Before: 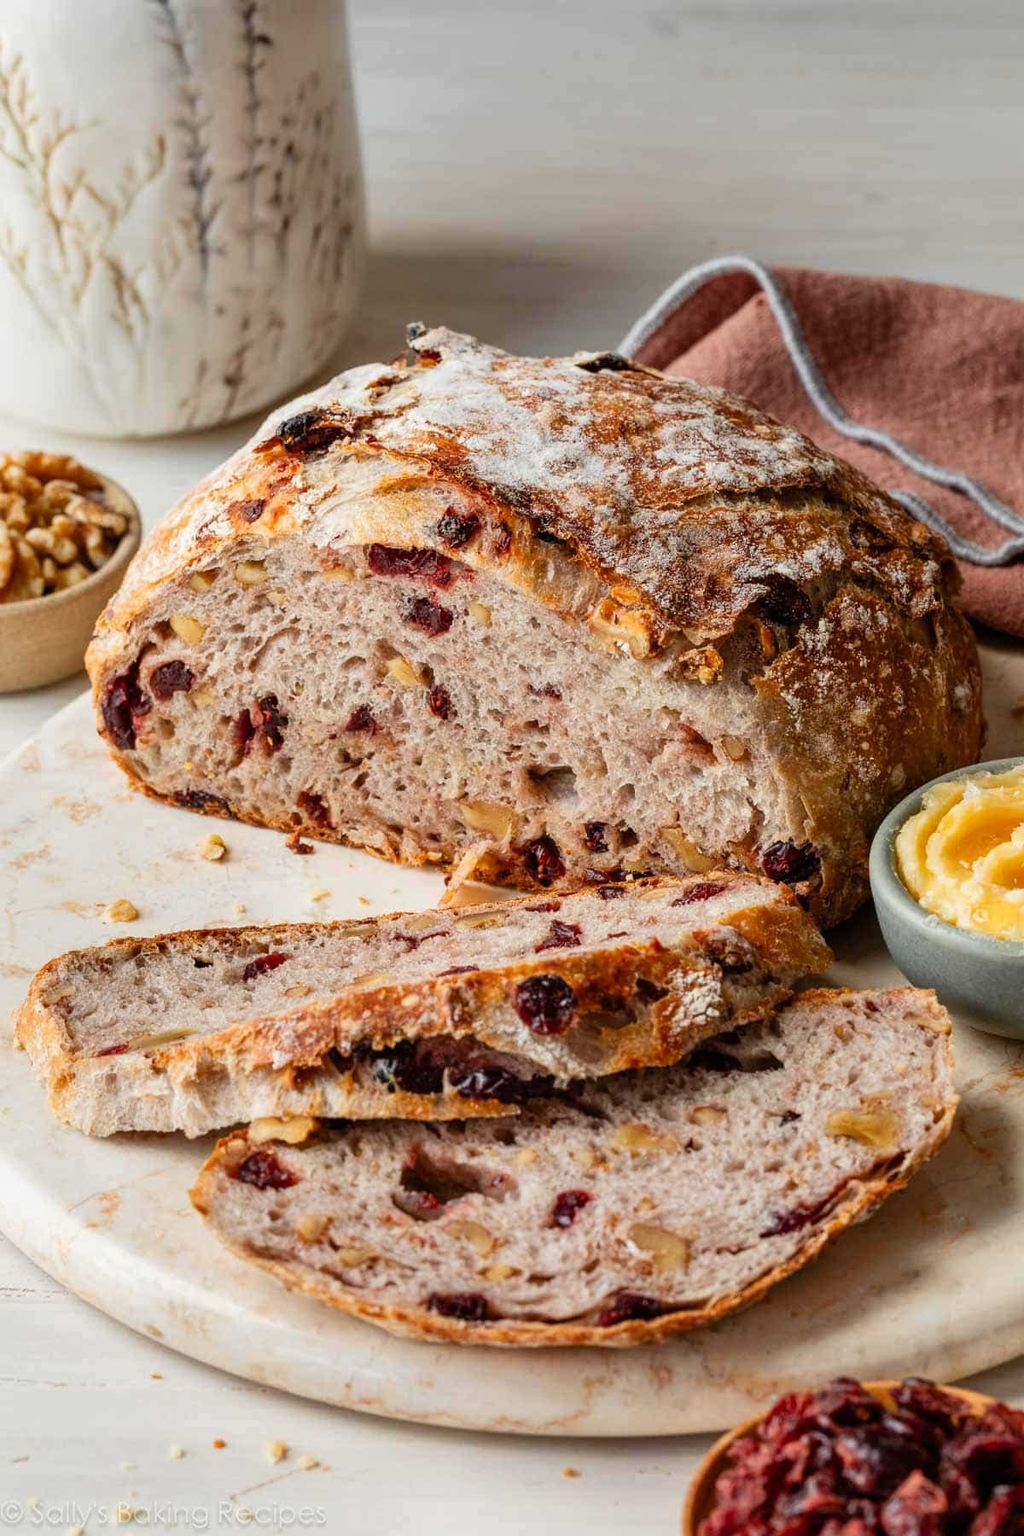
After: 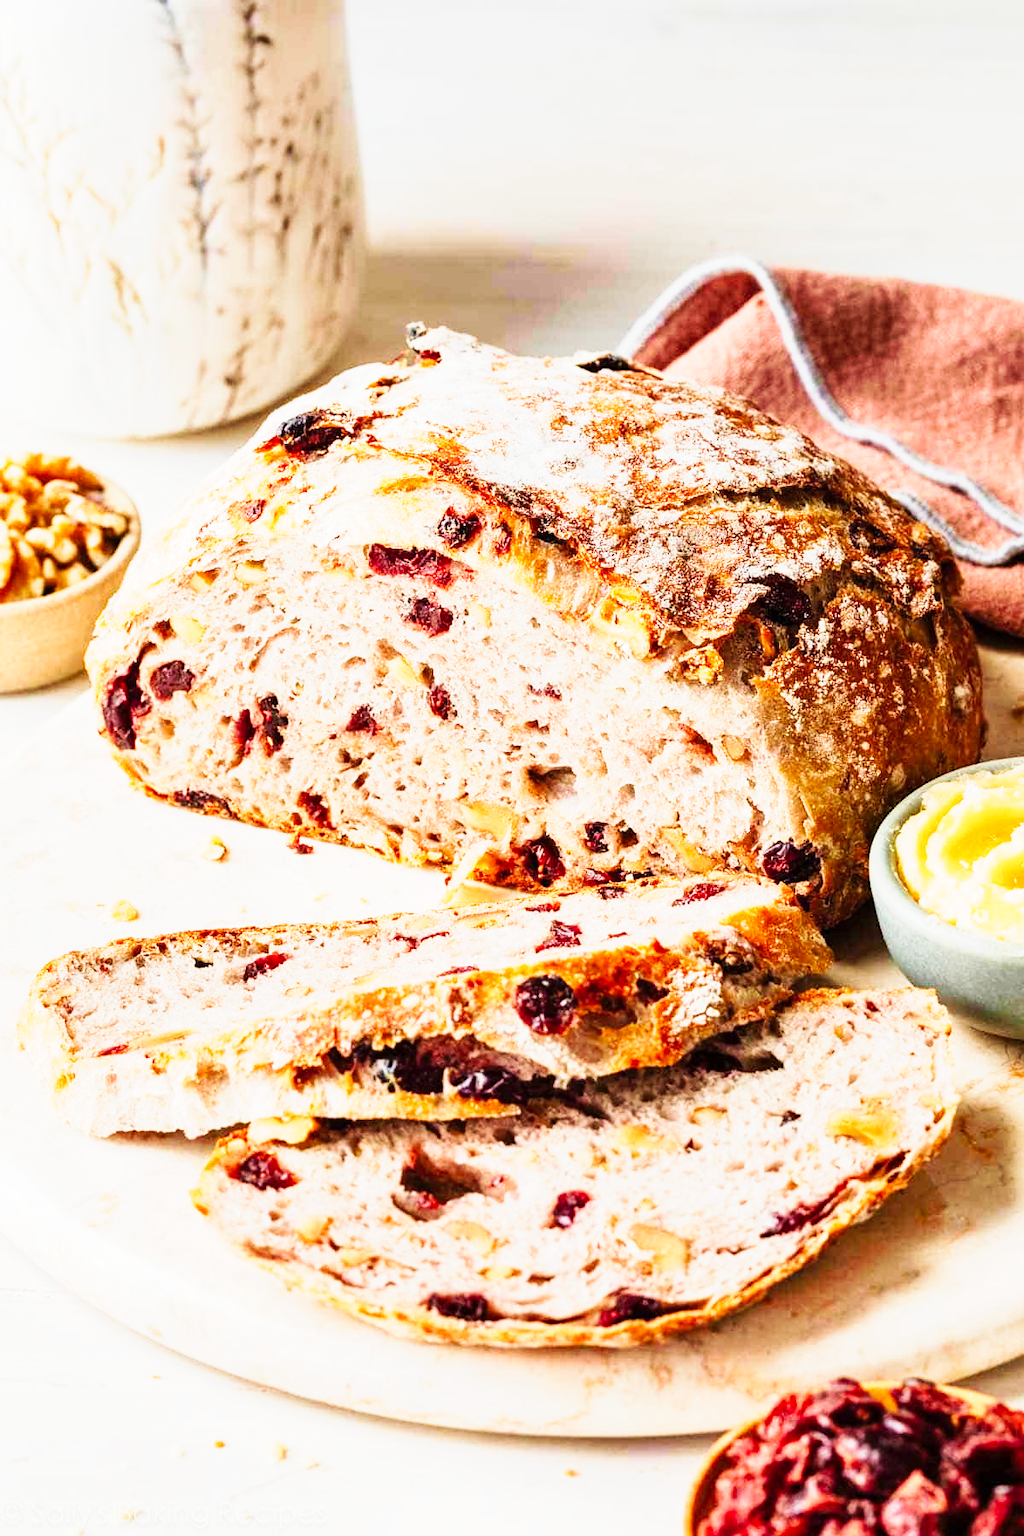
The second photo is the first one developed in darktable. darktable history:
tone curve: curves: ch0 [(0, 0) (0.003, 0.004) (0.011, 0.016) (0.025, 0.035) (0.044, 0.062) (0.069, 0.097) (0.1, 0.143) (0.136, 0.205) (0.177, 0.276) (0.224, 0.36) (0.277, 0.461) (0.335, 0.584) (0.399, 0.686) (0.468, 0.783) (0.543, 0.868) (0.623, 0.927) (0.709, 0.96) (0.801, 0.974) (0.898, 0.986) (1, 1)], preserve colors none
white balance: emerald 1
velvia: strength 36.57%
